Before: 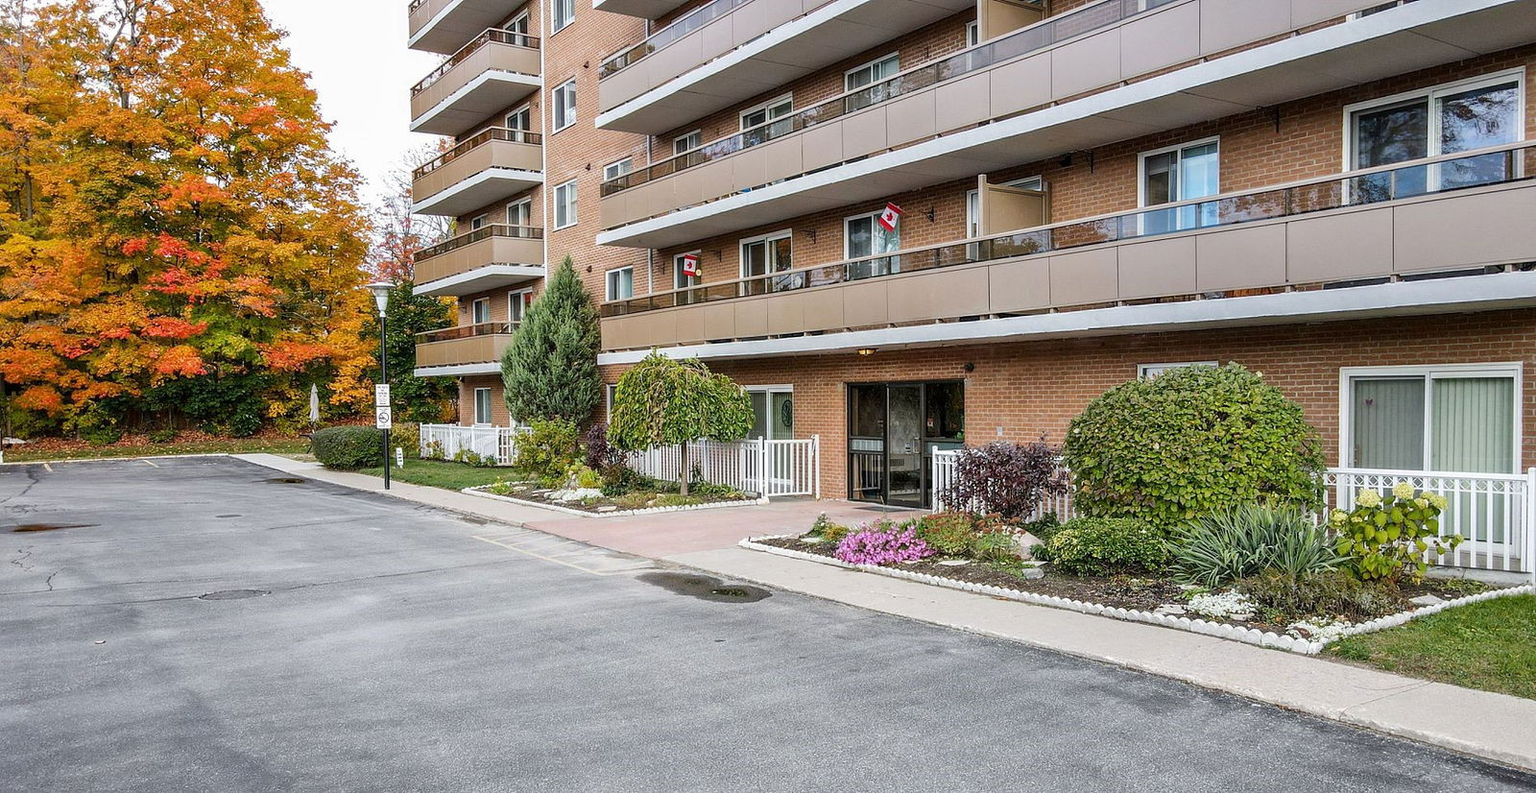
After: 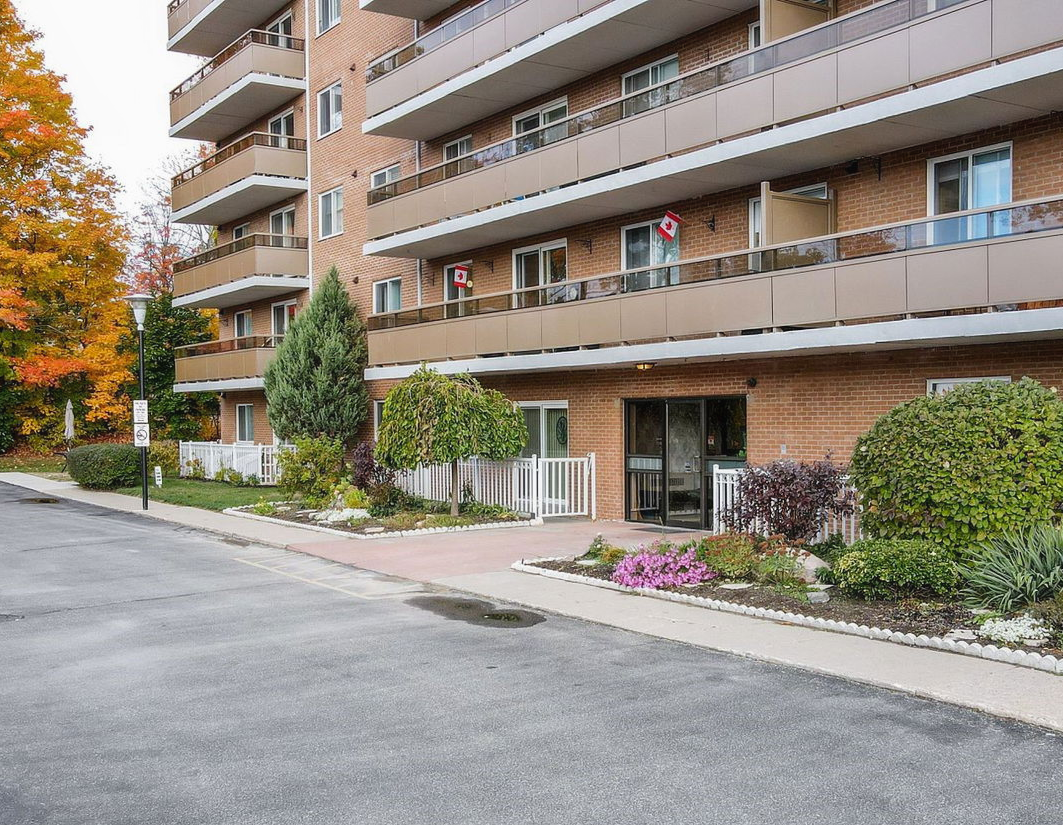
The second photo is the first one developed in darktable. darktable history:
exposure: compensate highlight preservation false
crop and rotate: left 16.183%, right 17.339%
contrast equalizer: y [[0.5, 0.542, 0.583, 0.625, 0.667, 0.708], [0.5 ×6], [0.5 ×6], [0, 0.033, 0.067, 0.1, 0.133, 0.167], [0, 0.05, 0.1, 0.15, 0.2, 0.25]], mix -0.185
